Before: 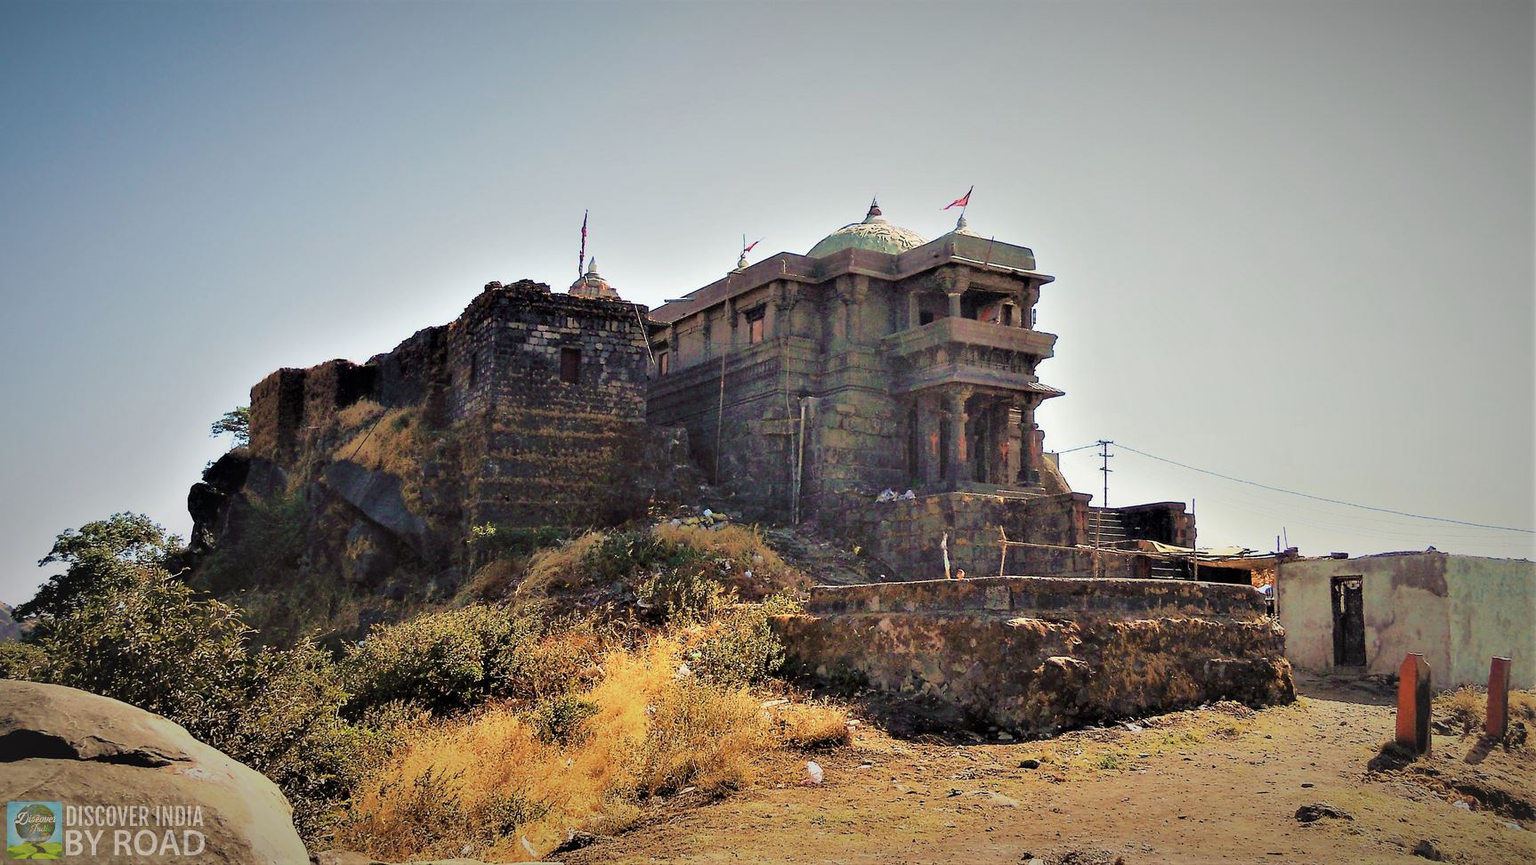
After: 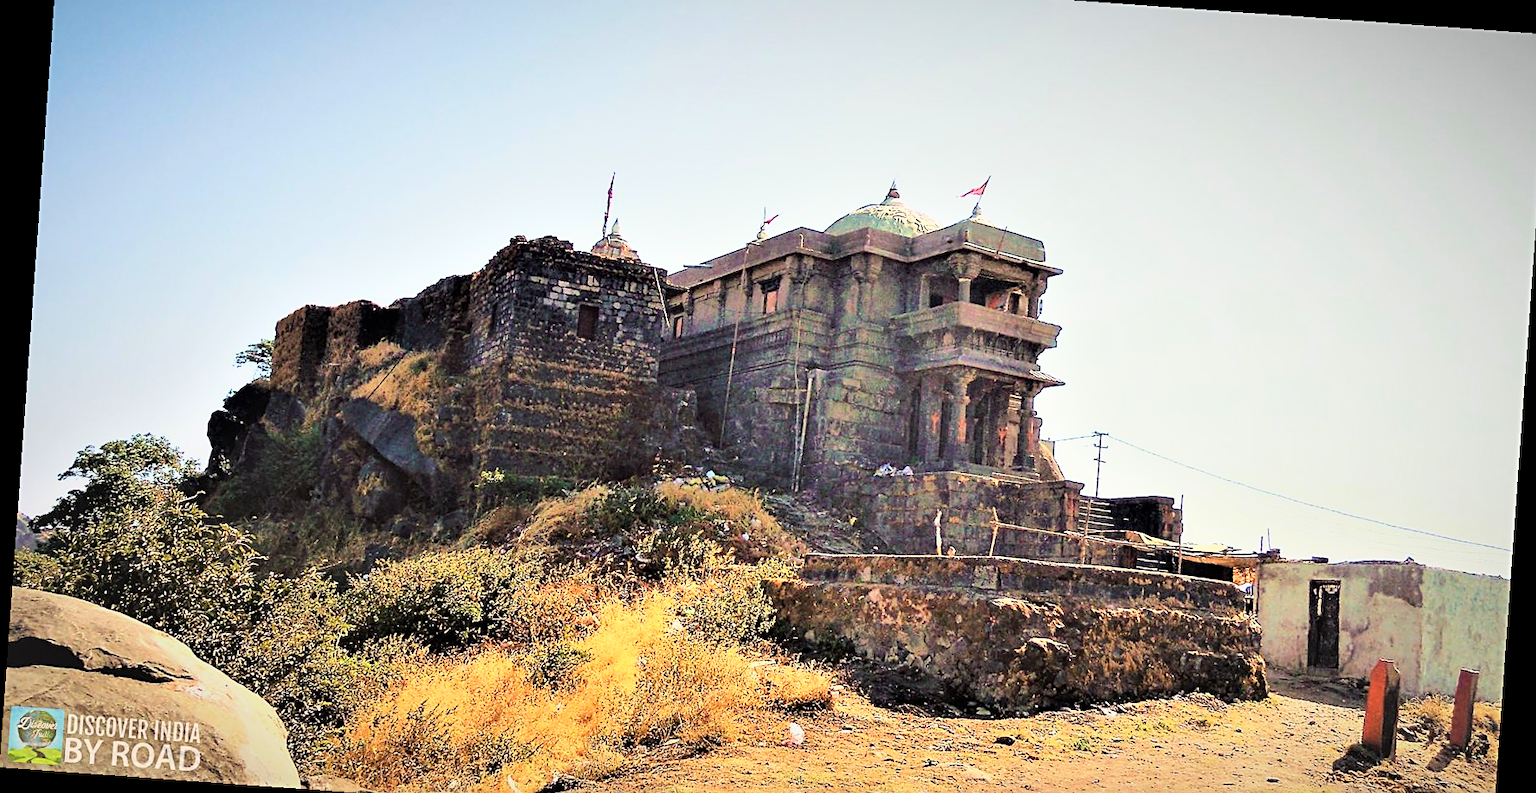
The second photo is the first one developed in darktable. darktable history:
crop: top 7.625%, bottom 8.027%
tone curve: curves: ch0 [(0, 0) (0.093, 0.104) (0.226, 0.291) (0.327, 0.431) (0.471, 0.648) (0.759, 0.926) (1, 1)], color space Lab, linked channels, preserve colors none
rotate and perspective: rotation 4.1°, automatic cropping off
sharpen: on, module defaults
